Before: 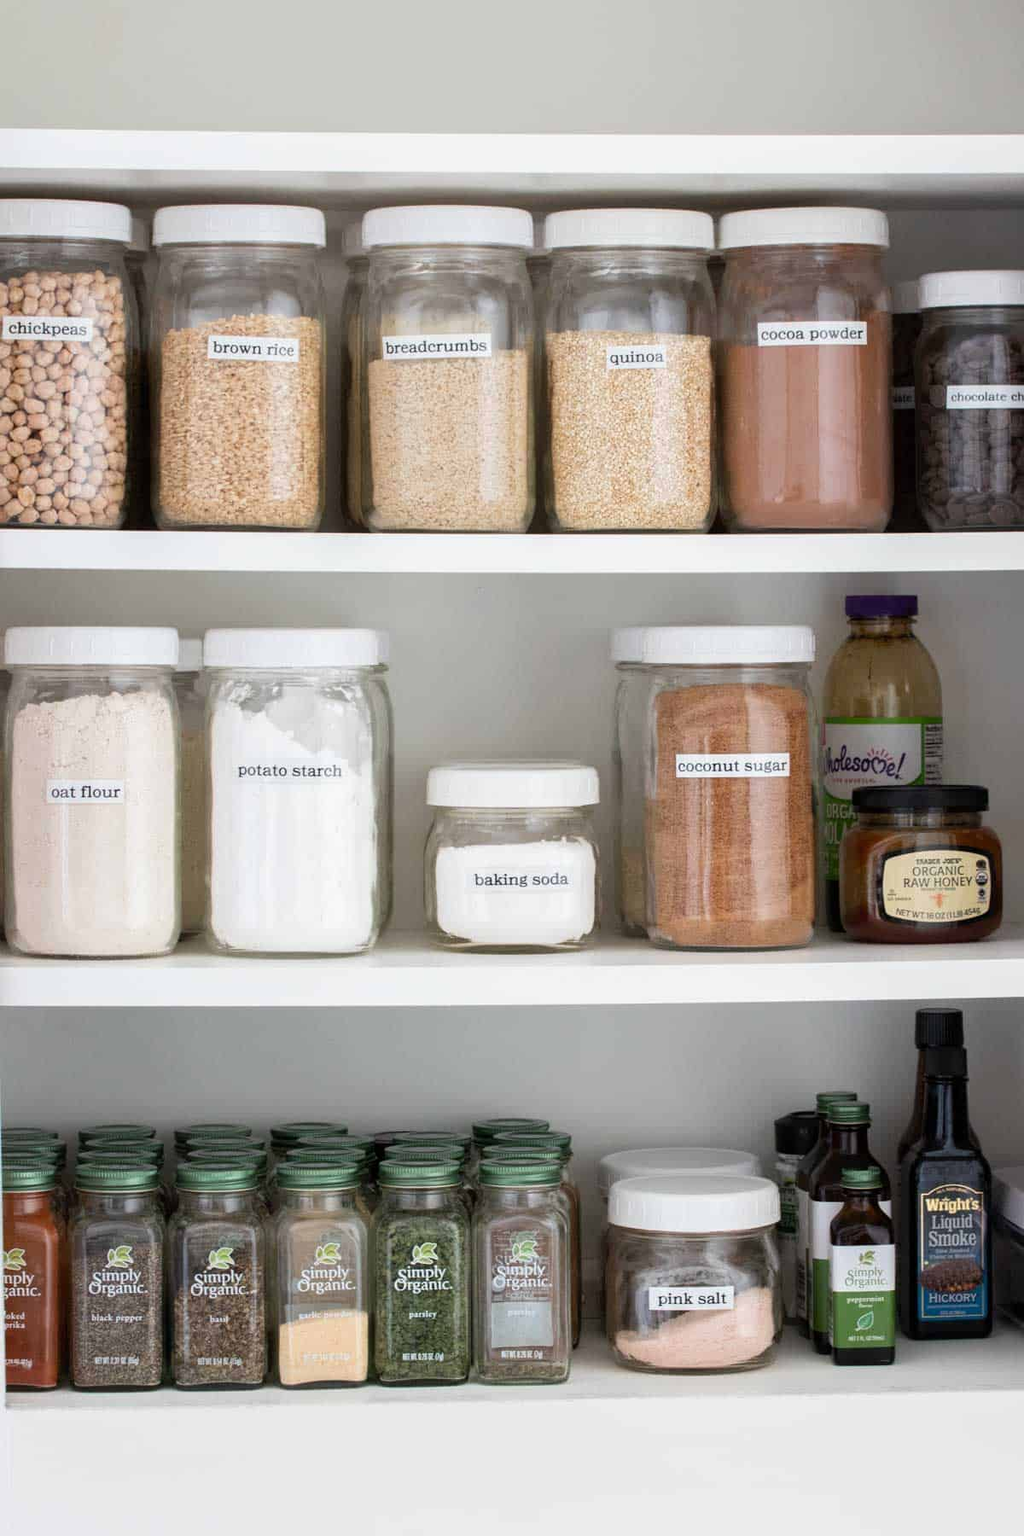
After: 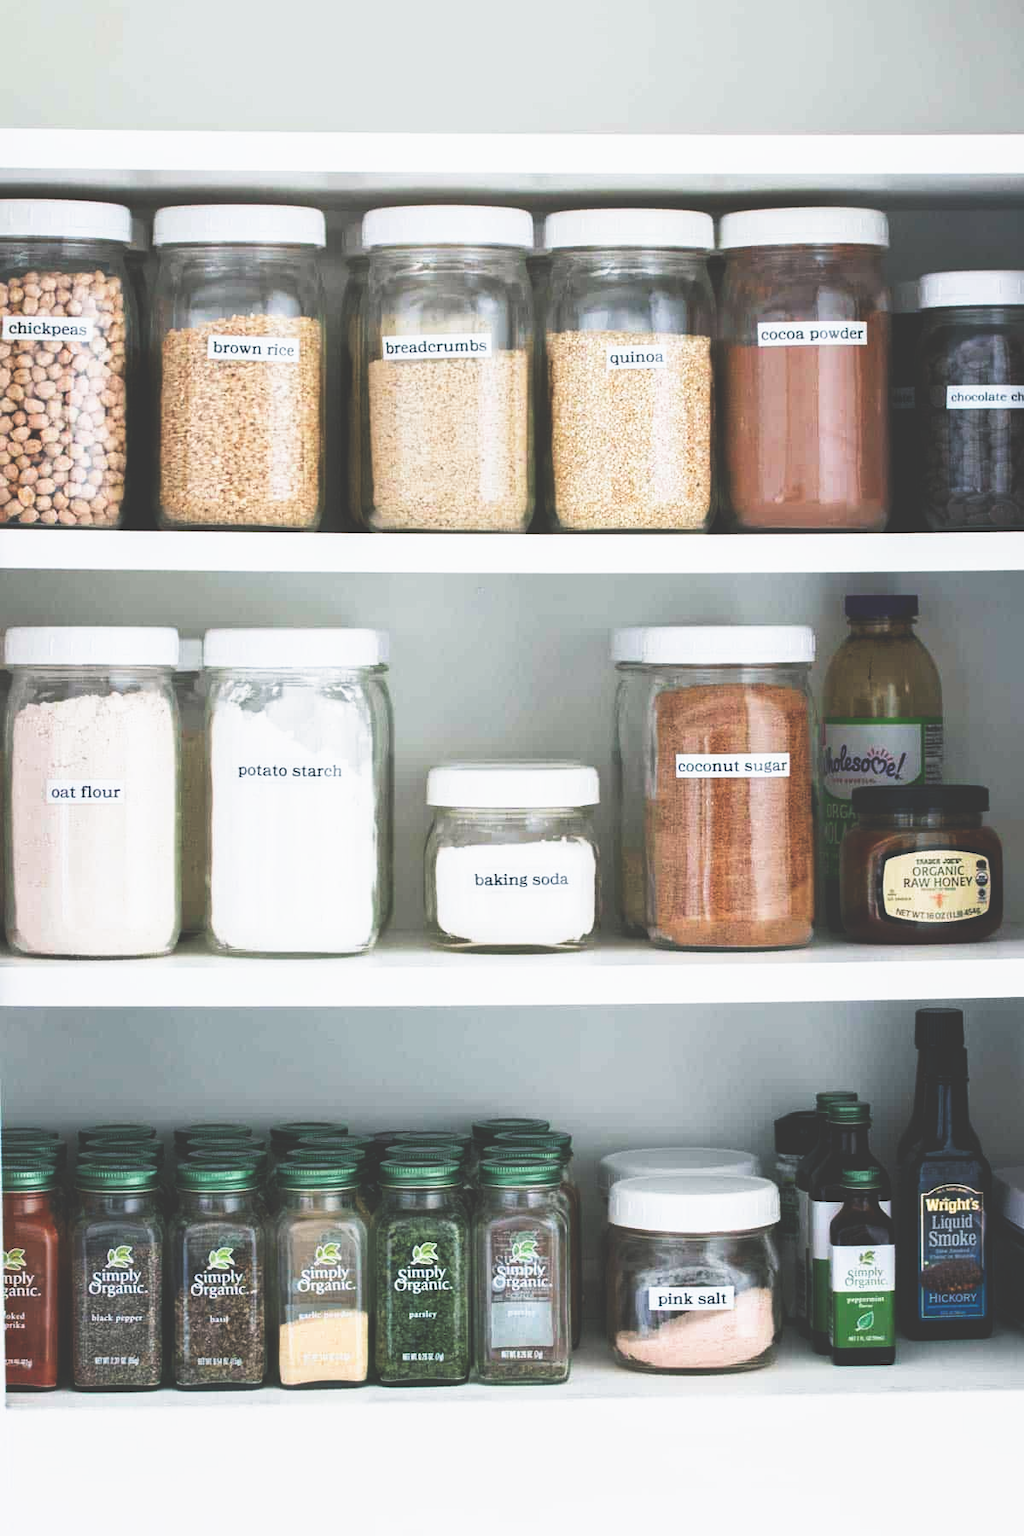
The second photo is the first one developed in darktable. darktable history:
color balance rgb: power › luminance -7.885%, power › chroma 1.082%, power › hue 218.03°, perceptual saturation grading › global saturation -2.348%, perceptual saturation grading › highlights -6.958%, perceptual saturation grading › mid-tones 8.188%, perceptual saturation grading › shadows 4.389%, contrast -9.563%
base curve: curves: ch0 [(0, 0.036) (0.007, 0.037) (0.604, 0.887) (1, 1)], preserve colors none
